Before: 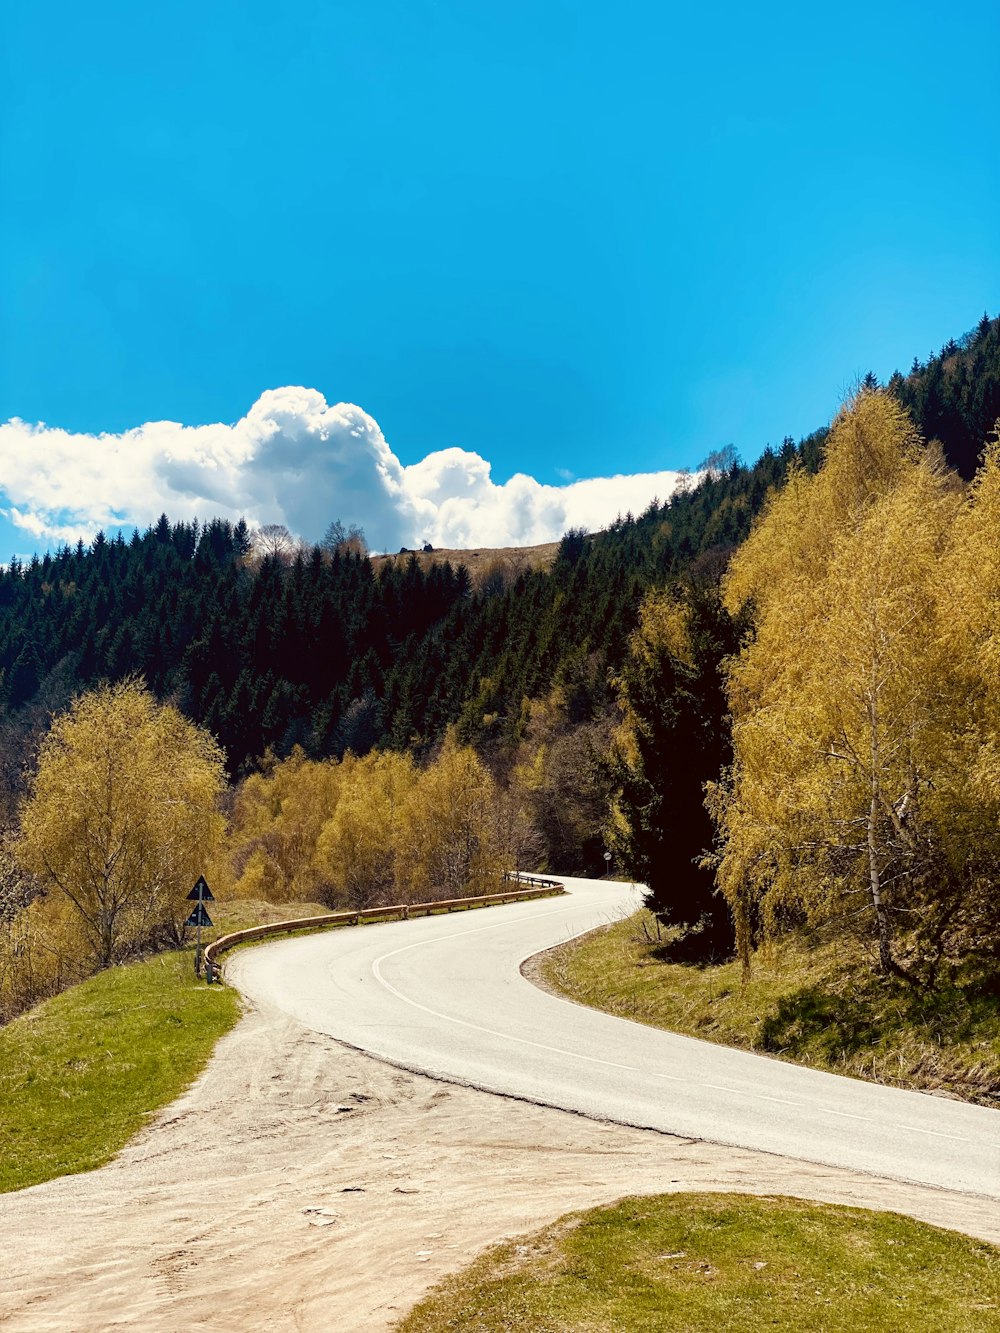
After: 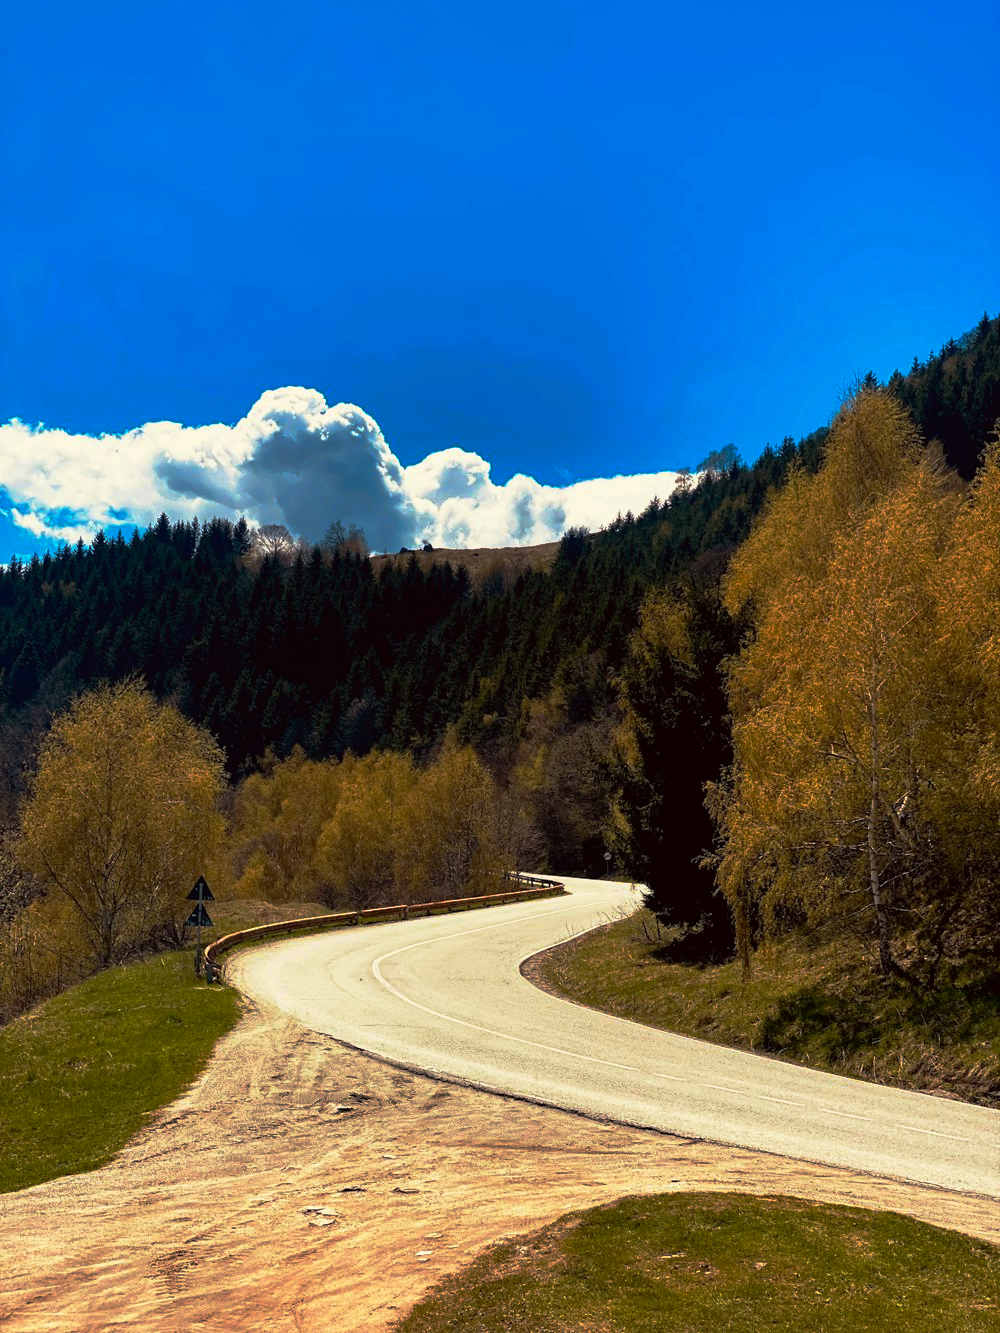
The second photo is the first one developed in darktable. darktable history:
base curve: curves: ch0 [(0, 0) (0.564, 0.291) (0.802, 0.731) (1, 1)], preserve colors none
